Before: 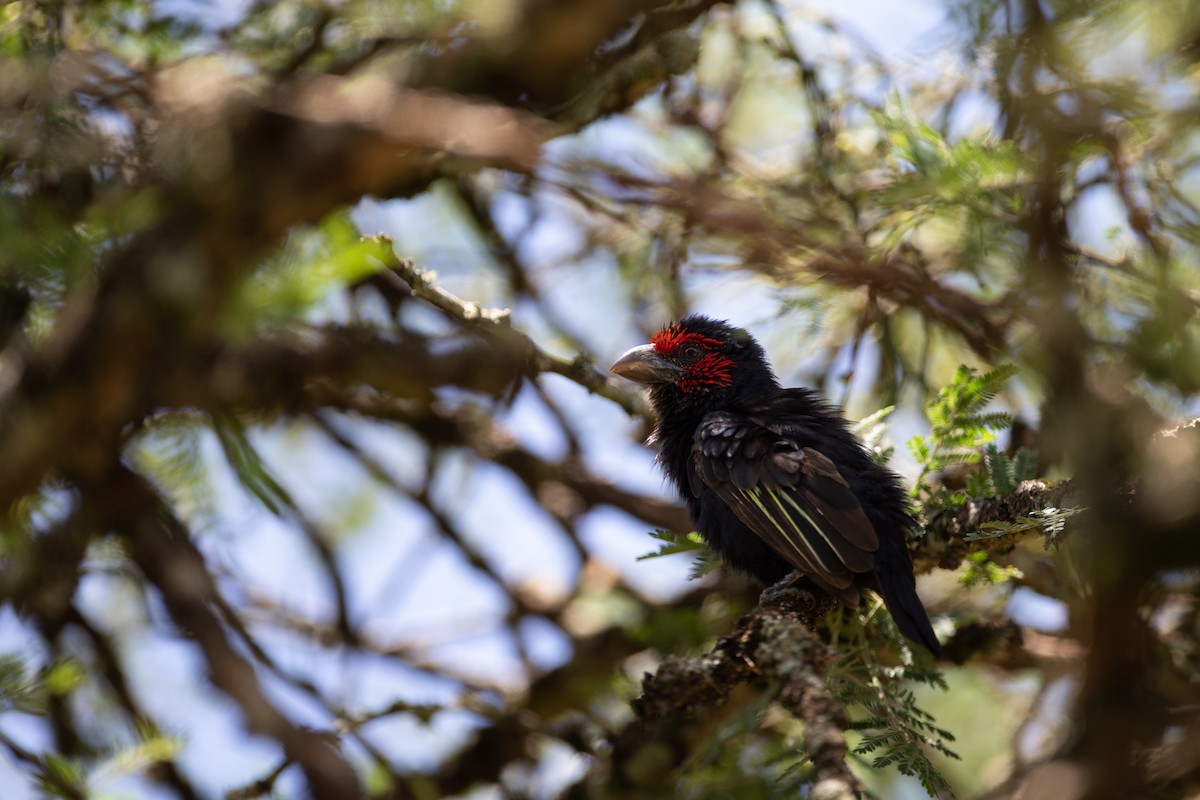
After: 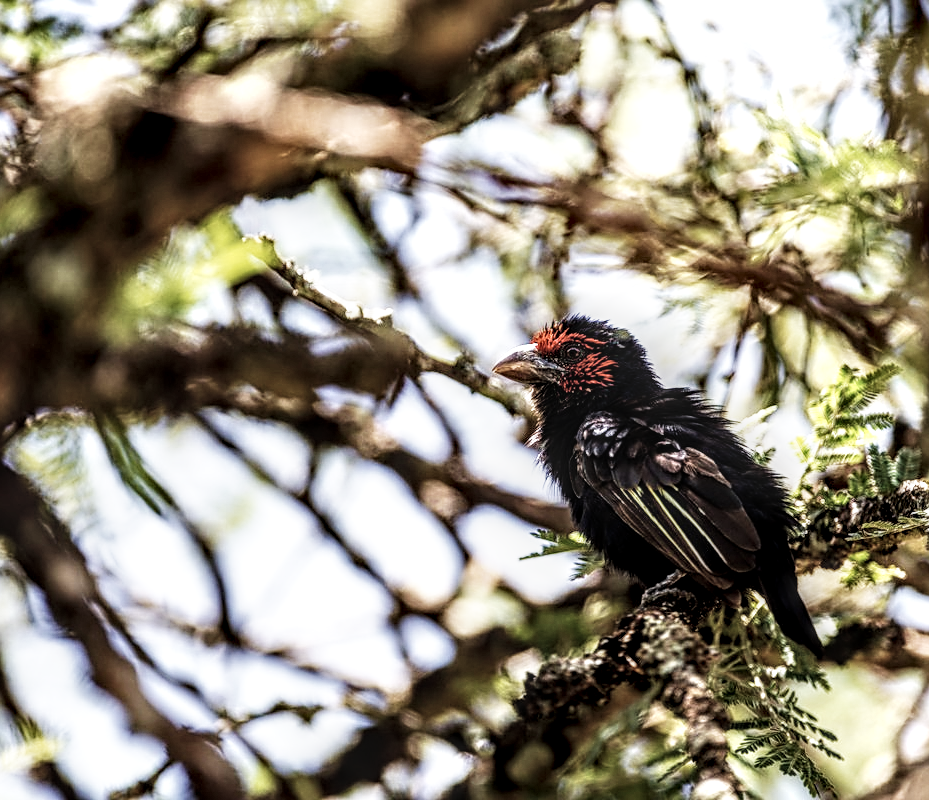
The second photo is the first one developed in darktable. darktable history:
velvia: on, module defaults
sharpen: on, module defaults
base curve: curves: ch0 [(0, 0) (0.007, 0.004) (0.027, 0.03) (0.046, 0.07) (0.207, 0.54) (0.442, 0.872) (0.673, 0.972) (1, 1)], preserve colors none
color correction: saturation 0.57
crop: left 9.88%, right 12.664%
local contrast: highlights 0%, shadows 0%, detail 182%
